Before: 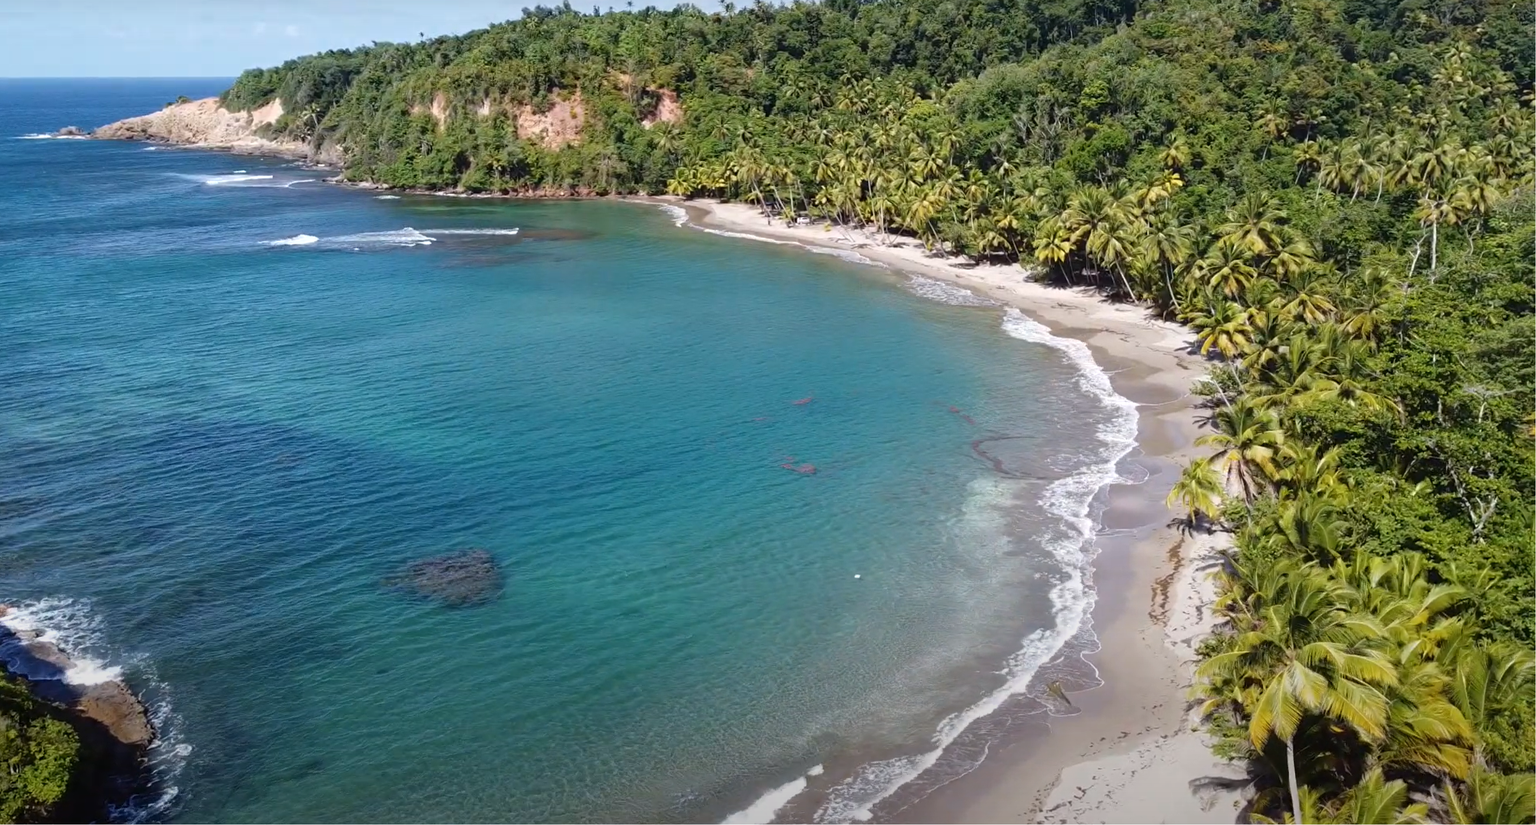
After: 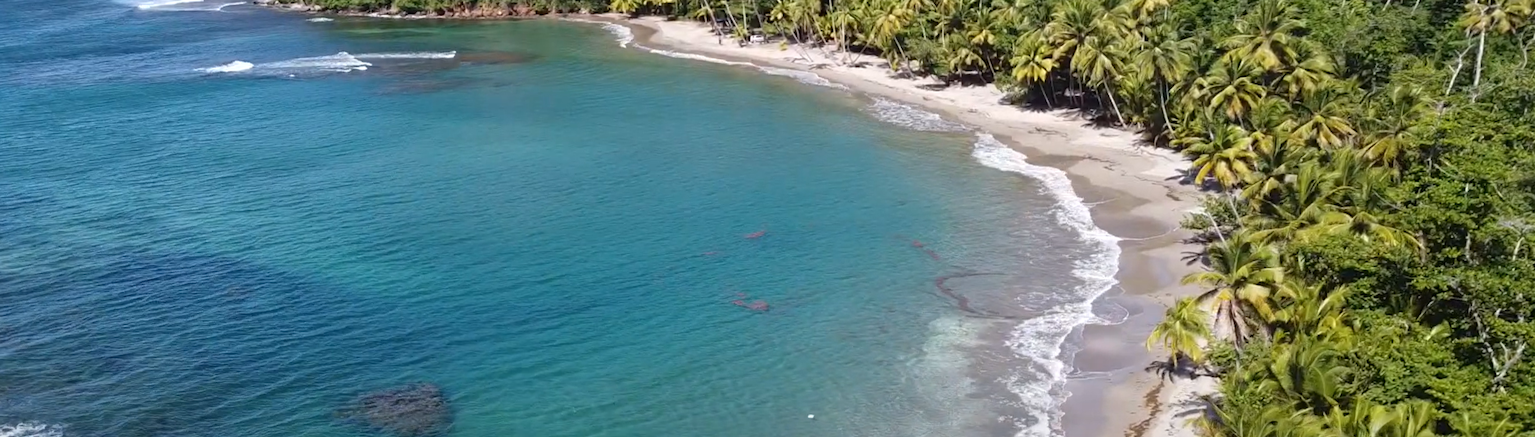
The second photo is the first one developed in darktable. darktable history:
rotate and perspective: rotation 0.062°, lens shift (vertical) 0.115, lens shift (horizontal) -0.133, crop left 0.047, crop right 0.94, crop top 0.061, crop bottom 0.94
crop and rotate: top 23.043%, bottom 23.437%
